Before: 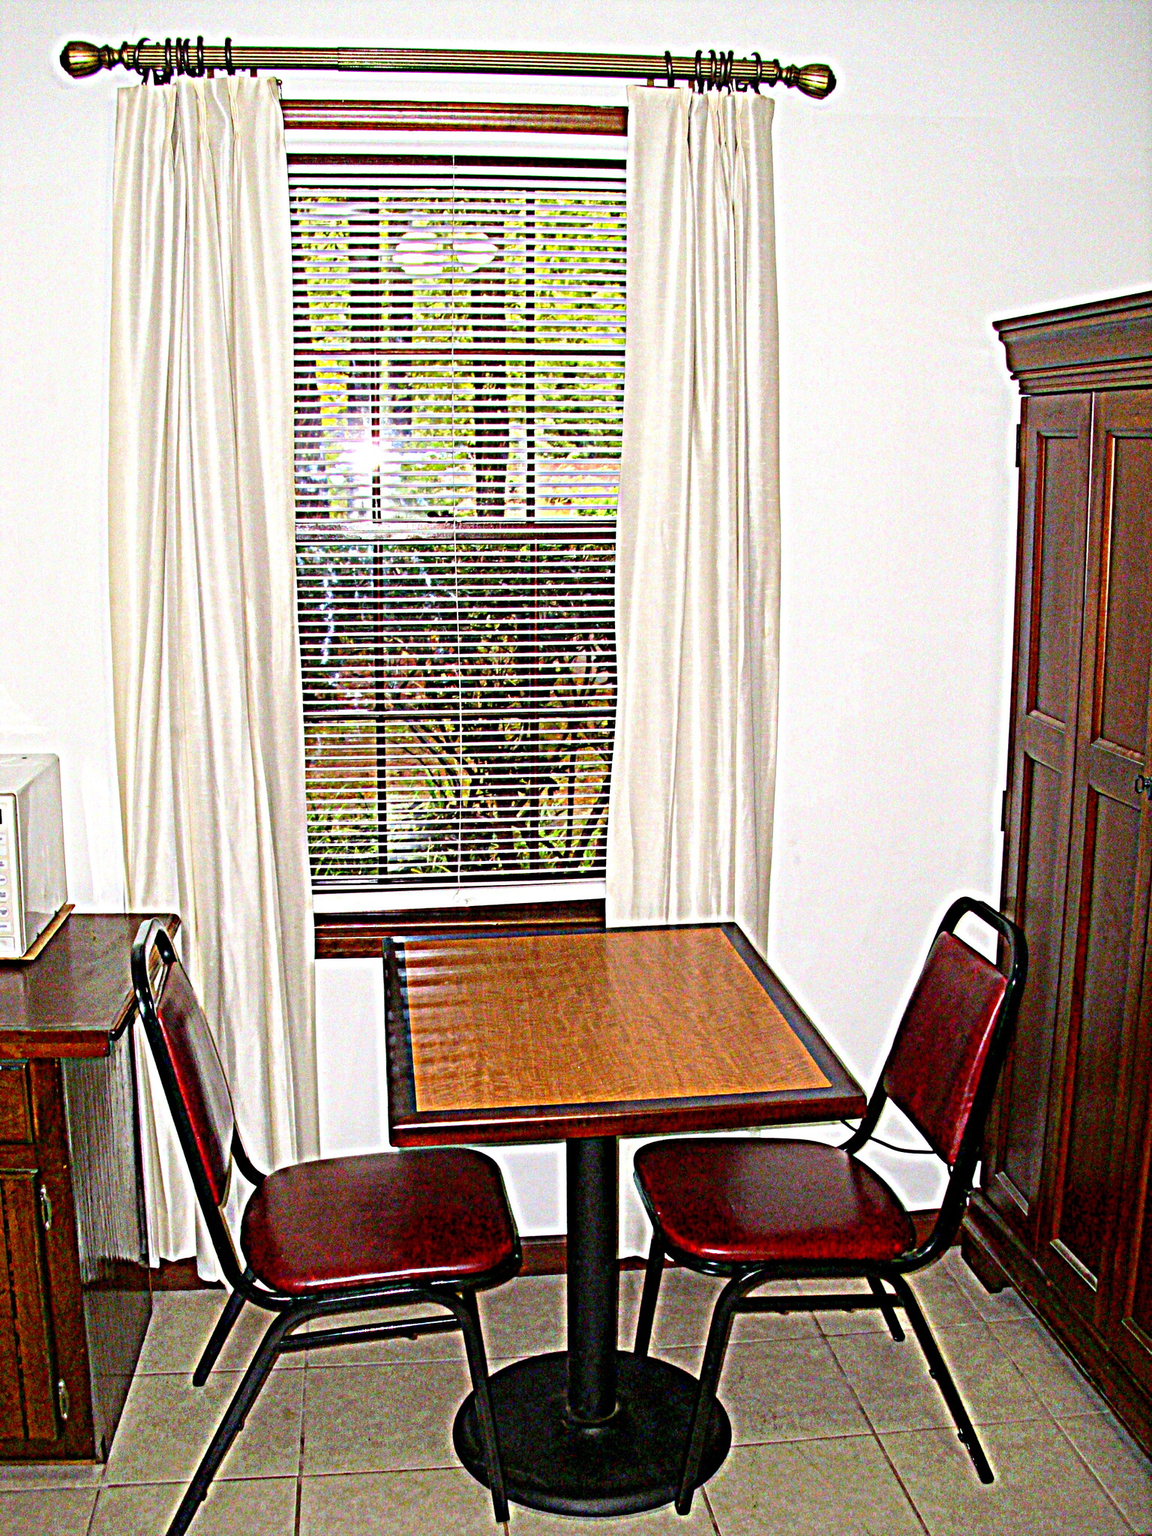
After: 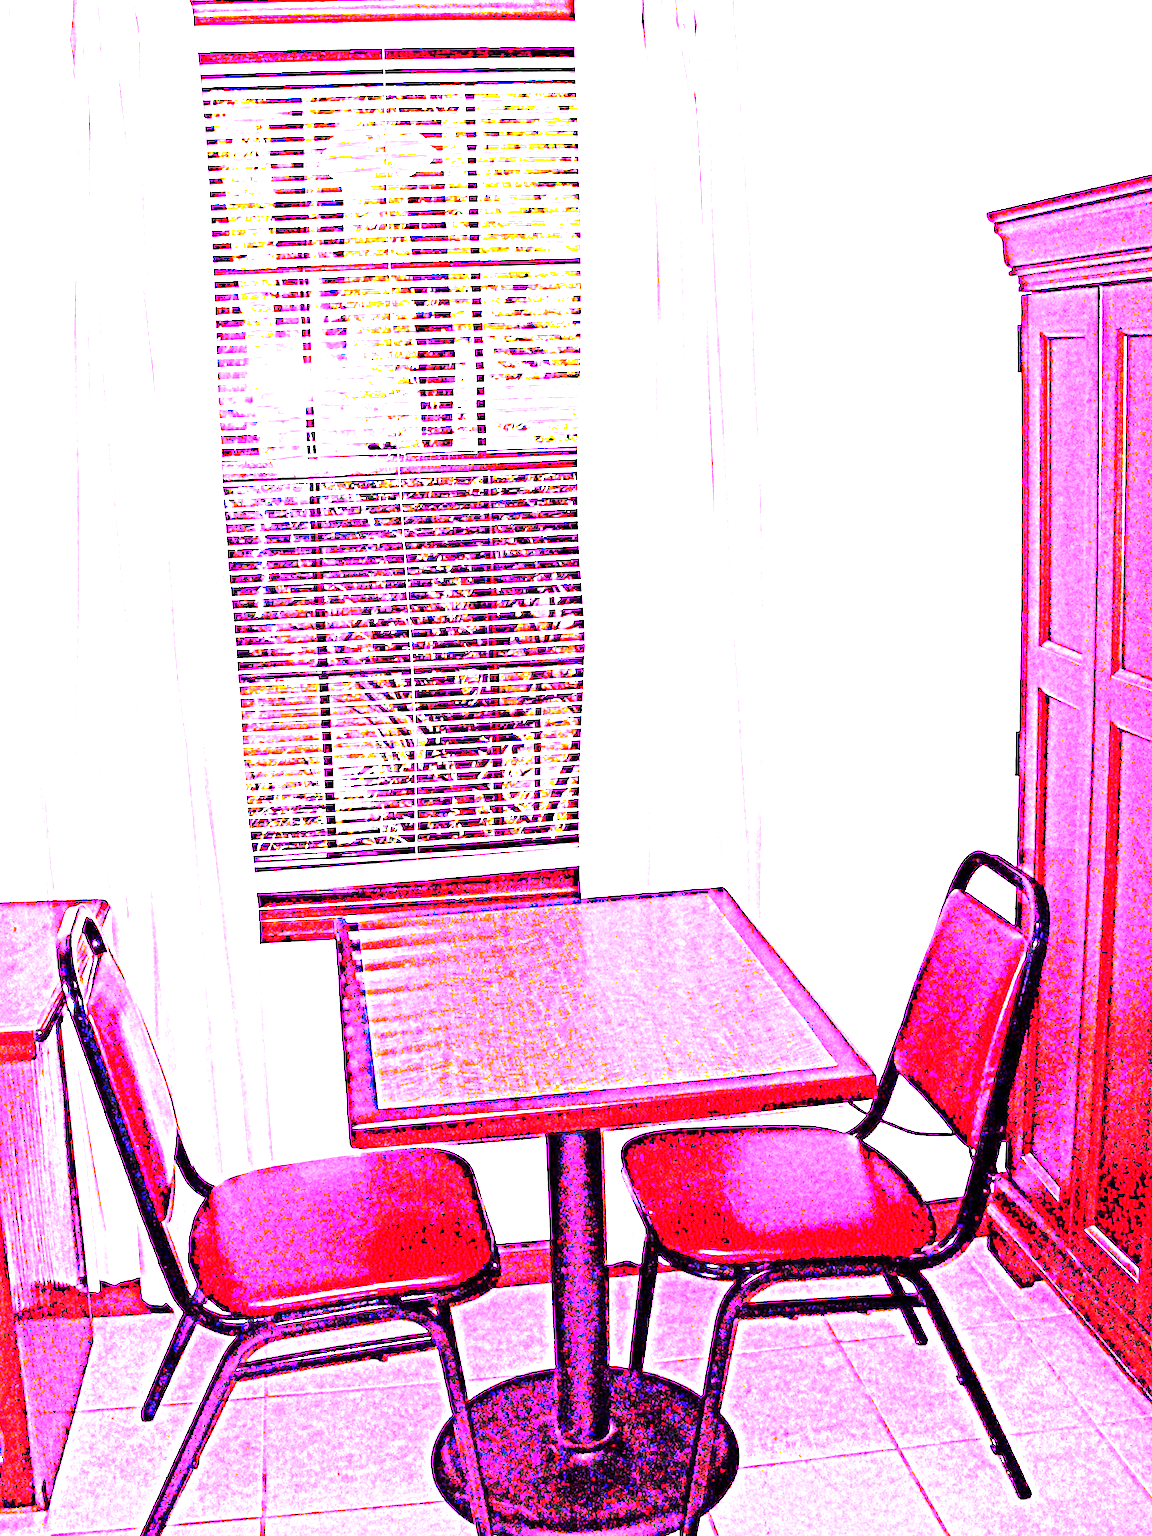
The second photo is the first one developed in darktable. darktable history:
crop and rotate: angle 1.96°, left 5.673%, top 5.673%
white balance: red 8, blue 8
exposure: black level correction 0, exposure 1.198 EV, compensate exposure bias true, compensate highlight preservation false
tone equalizer: -8 EV -0.417 EV, -7 EV -0.389 EV, -6 EV -0.333 EV, -5 EV -0.222 EV, -3 EV 0.222 EV, -2 EV 0.333 EV, -1 EV 0.389 EV, +0 EV 0.417 EV, edges refinement/feathering 500, mask exposure compensation -1.57 EV, preserve details no
